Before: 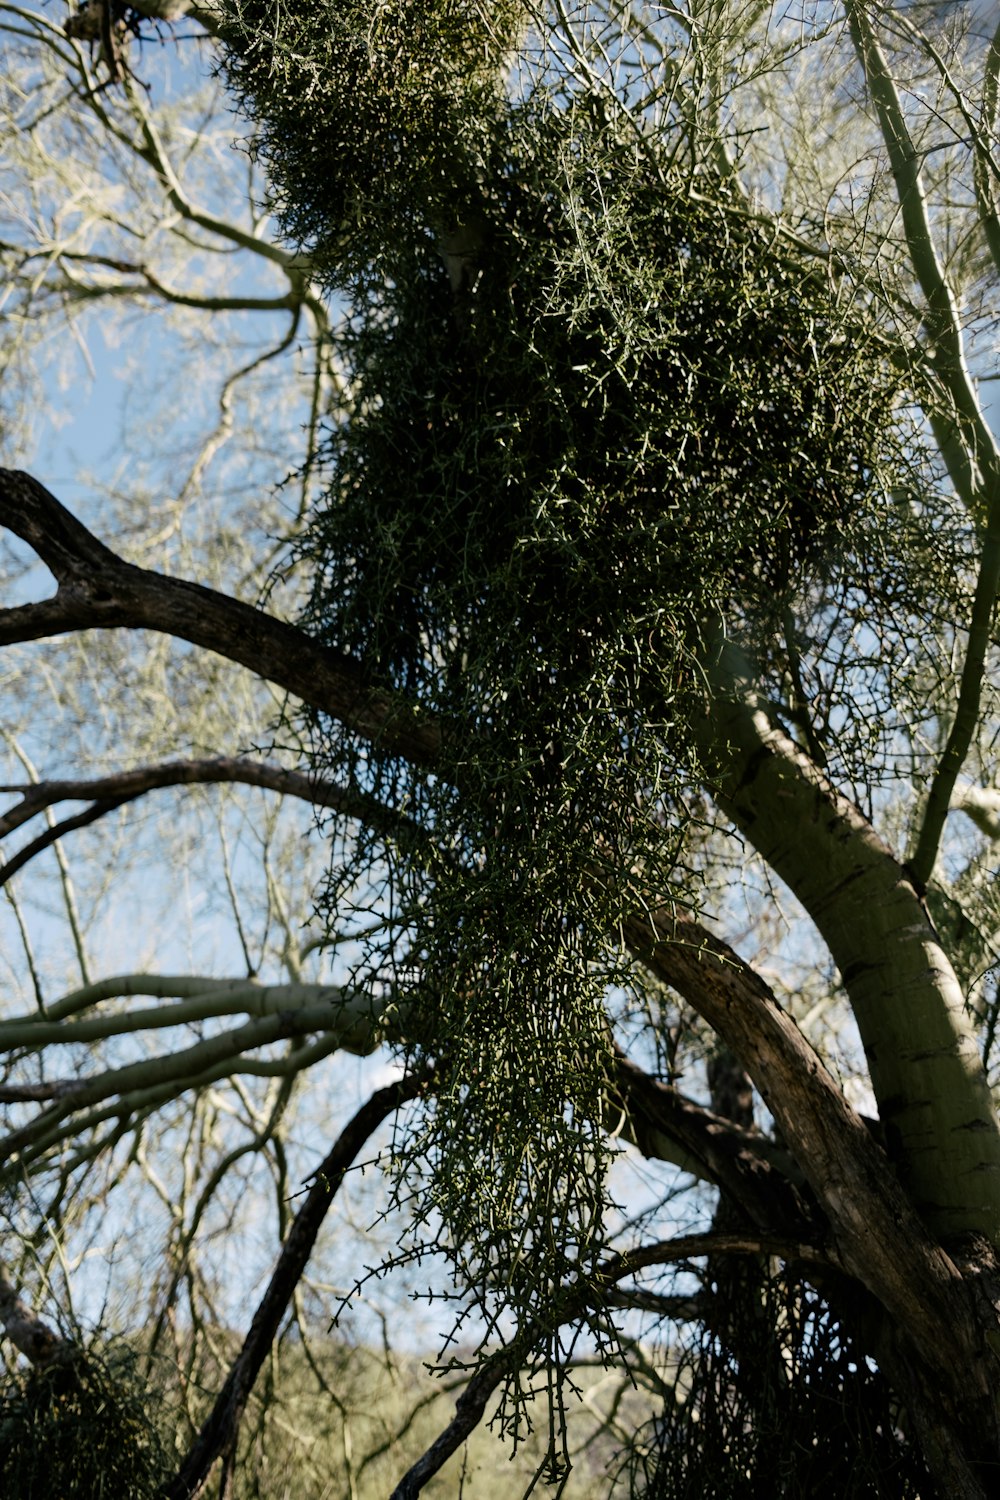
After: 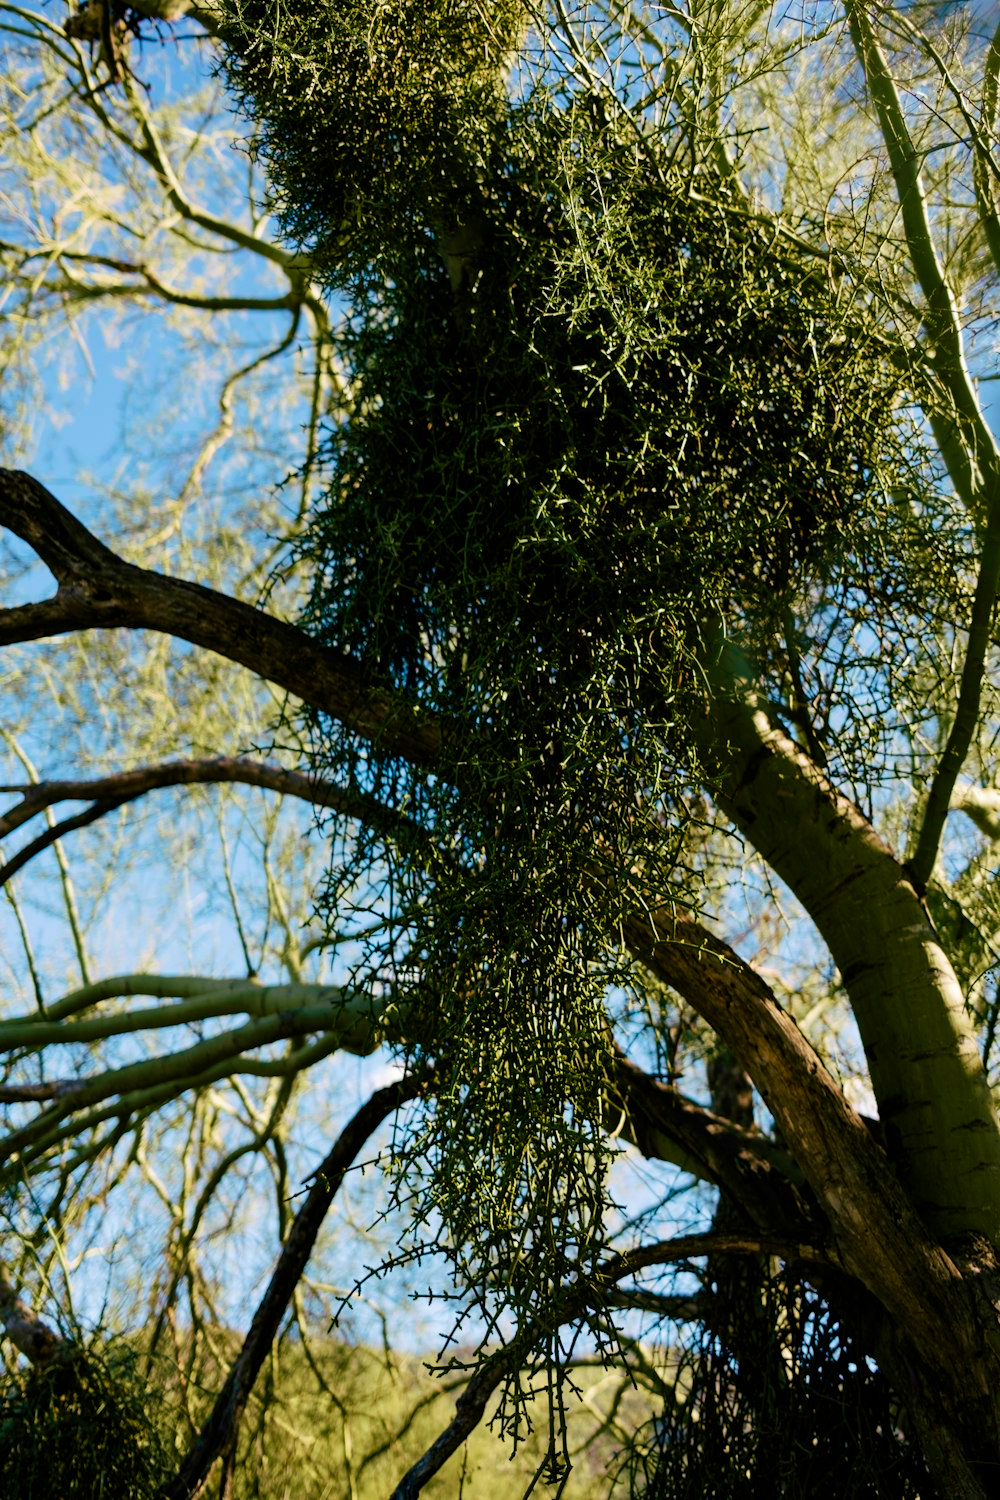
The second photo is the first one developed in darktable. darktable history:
color balance rgb: perceptual saturation grading › global saturation 34.657%, perceptual saturation grading › highlights -25.379%, perceptual saturation grading › shadows 50.136%, global vibrance 14.542%
velvia: strength 67.64%, mid-tones bias 0.97
